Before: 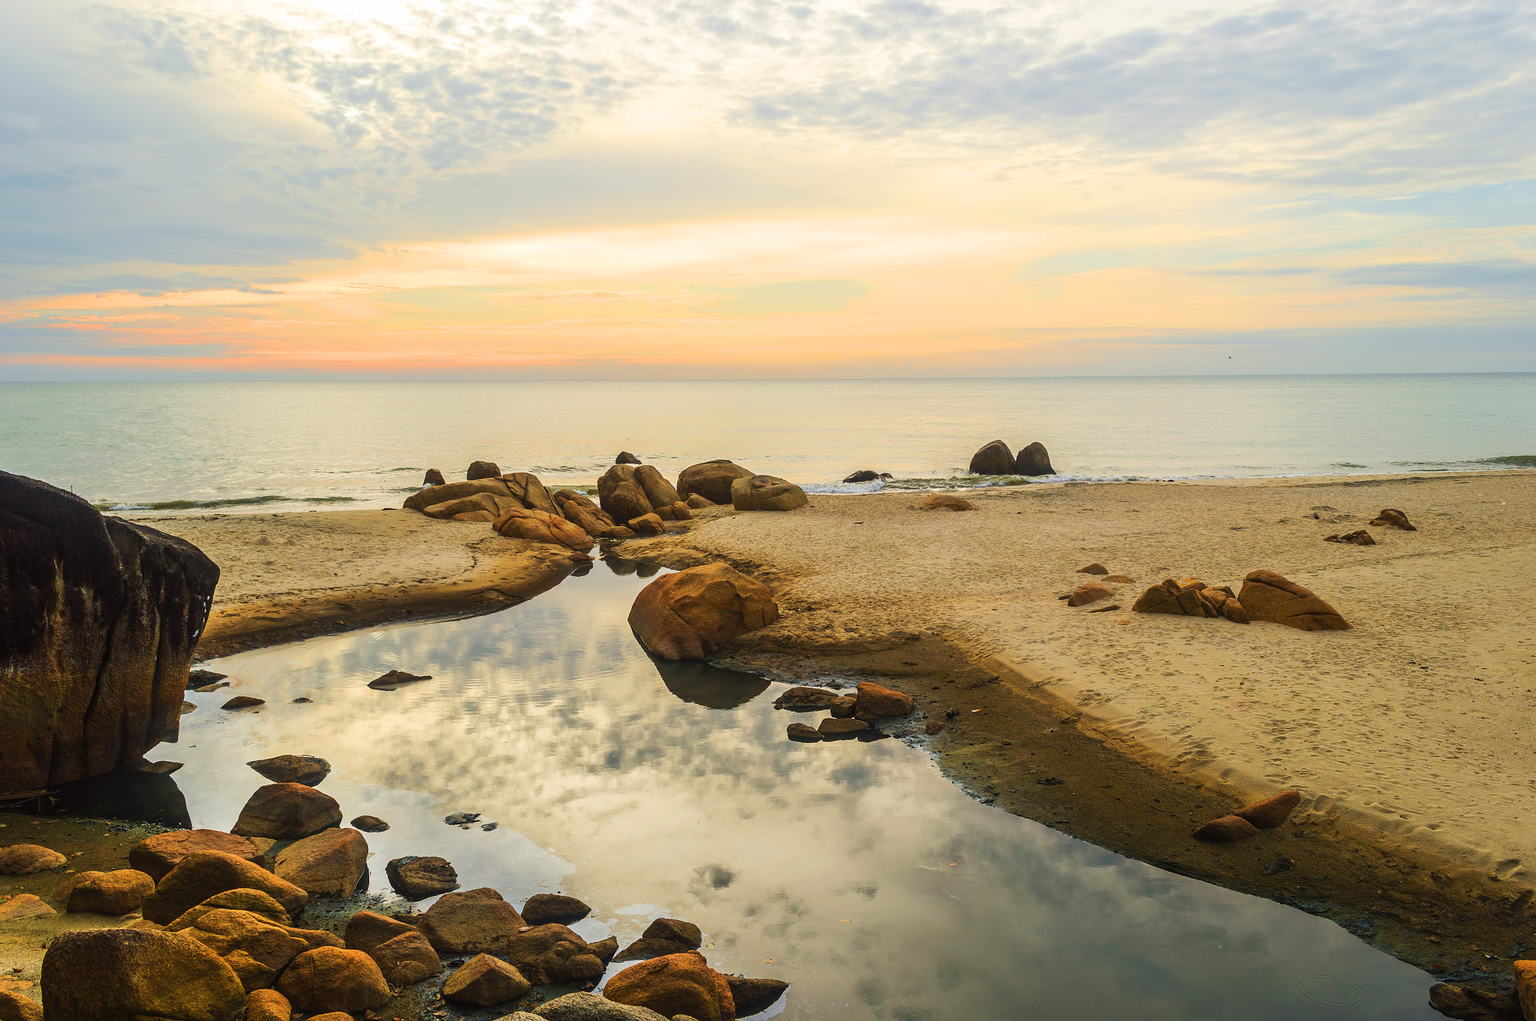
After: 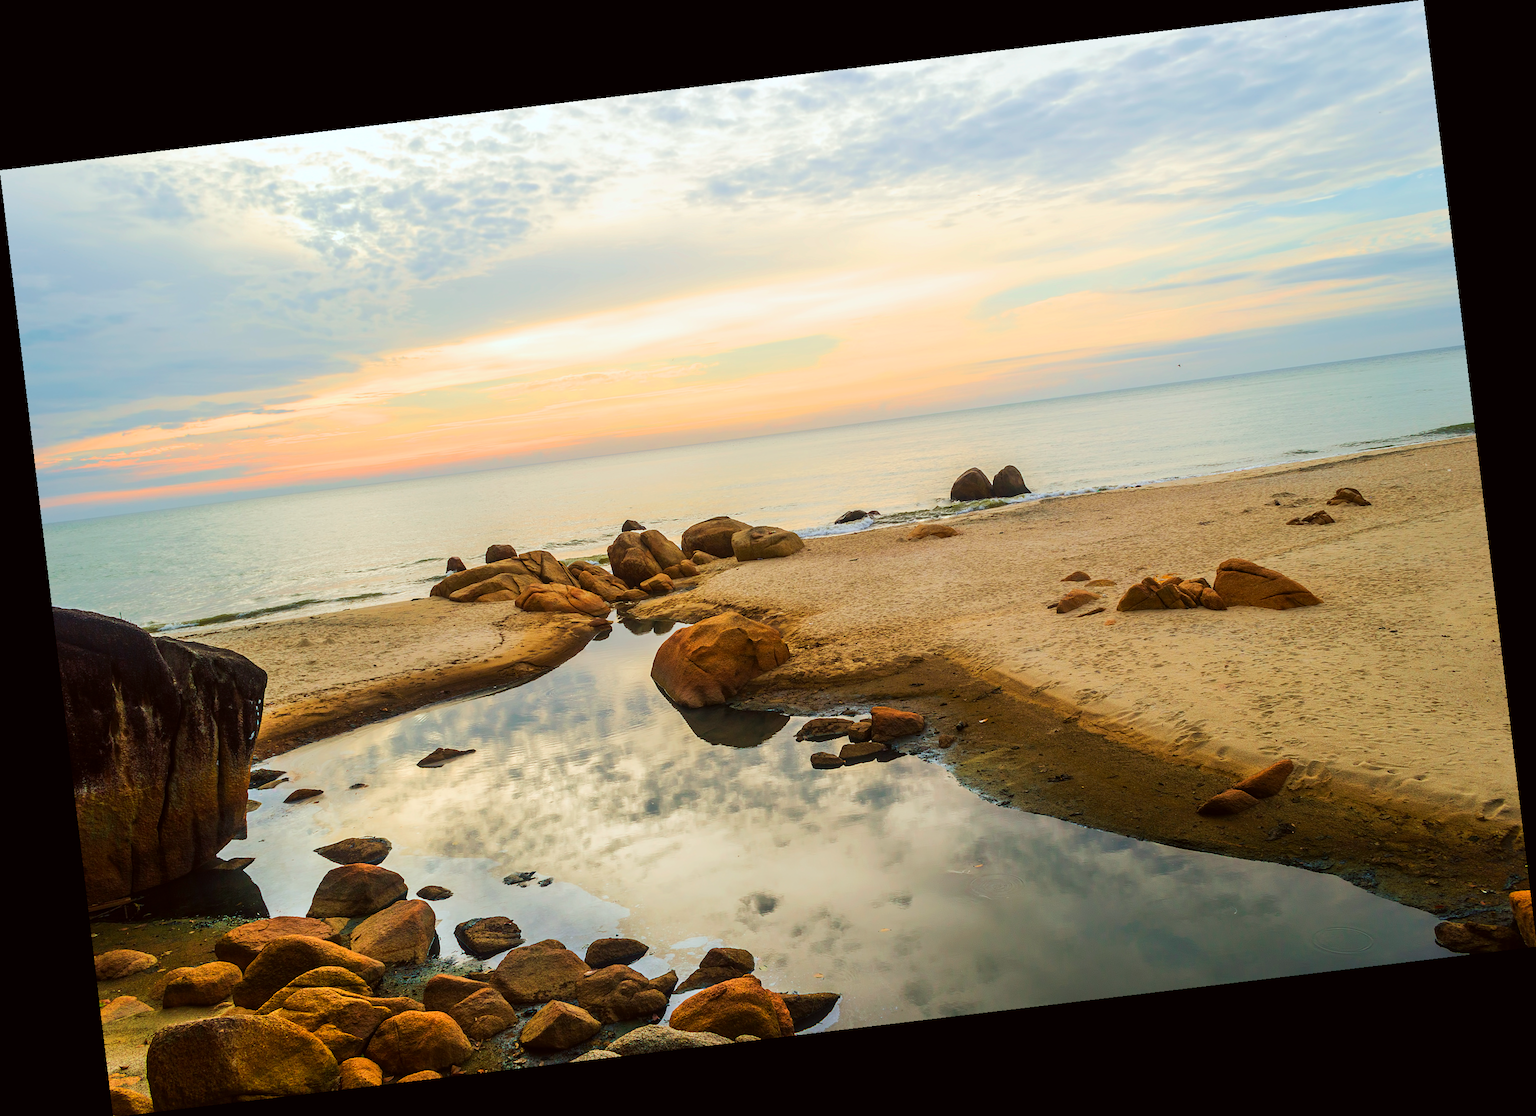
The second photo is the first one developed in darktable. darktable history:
color correction: highlights a* -2.73, highlights b* -2.09, shadows a* 2.41, shadows b* 2.73
rotate and perspective: rotation -6.83°, automatic cropping off
white balance: red 0.983, blue 1.036
